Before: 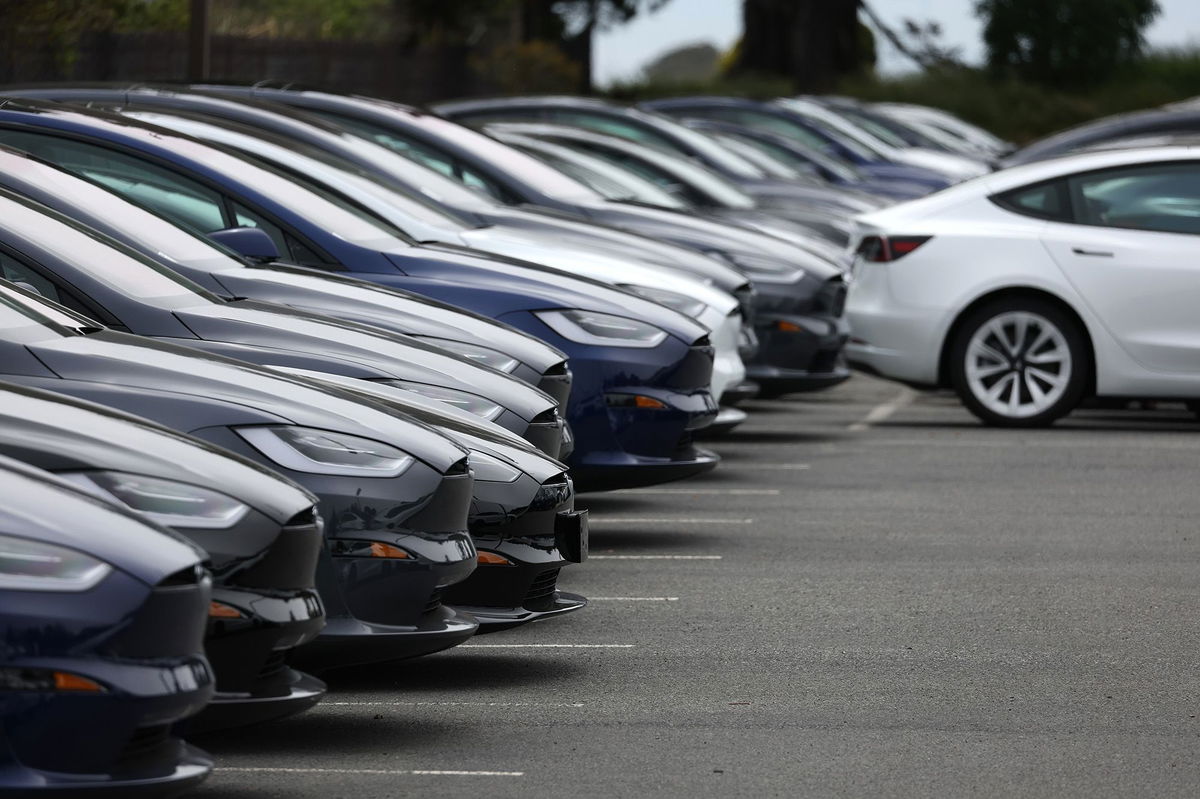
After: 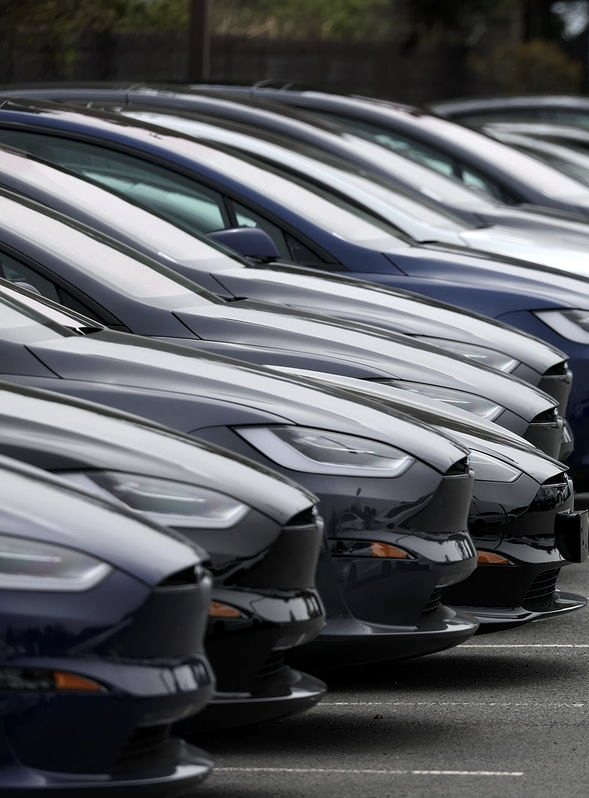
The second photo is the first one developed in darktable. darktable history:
color contrast: green-magenta contrast 0.84, blue-yellow contrast 0.86
local contrast: highlights 100%, shadows 100%, detail 120%, midtone range 0.2
crop and rotate: left 0%, top 0%, right 50.845%
